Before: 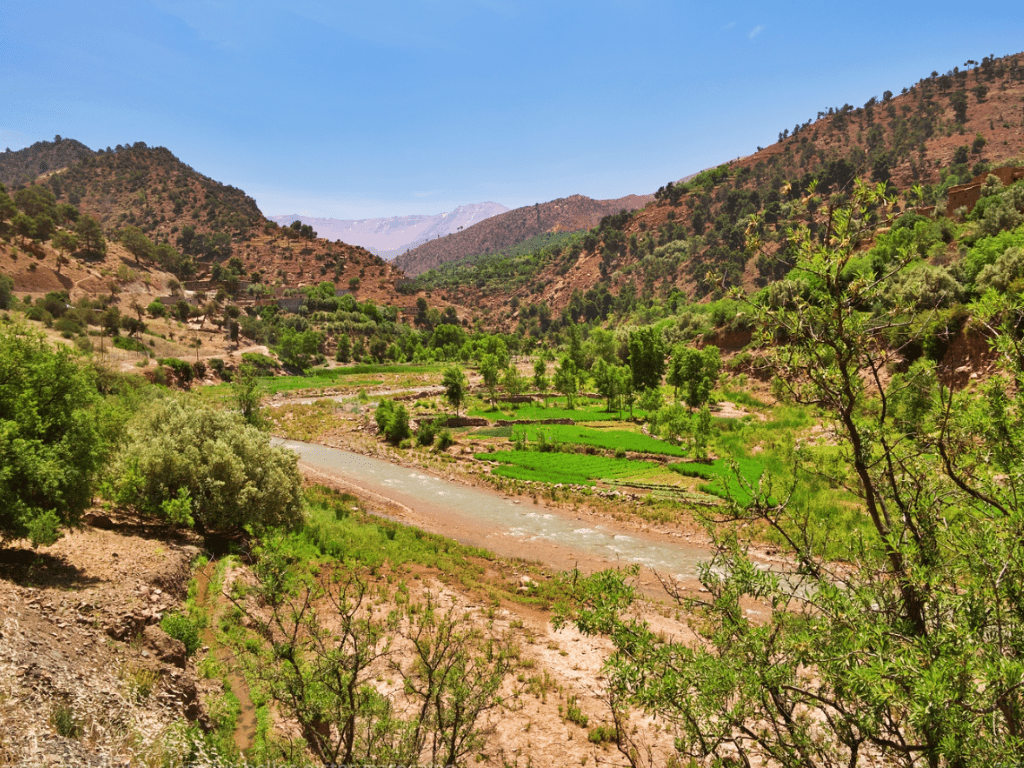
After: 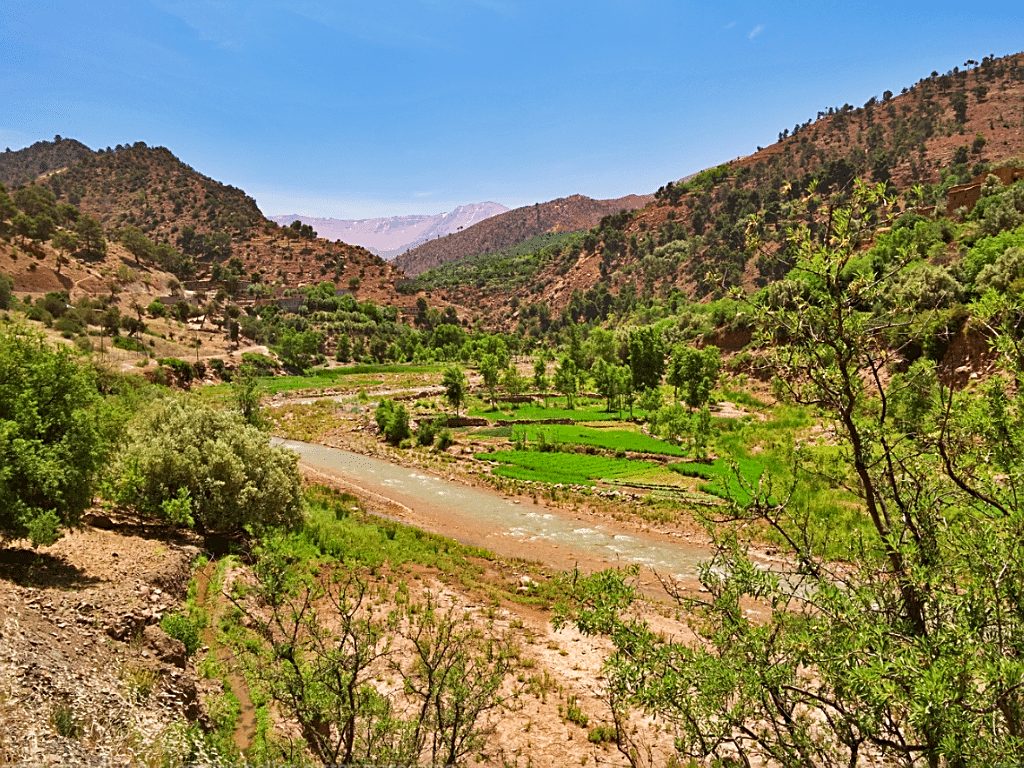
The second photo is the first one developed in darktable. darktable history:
haze removal: strength 0.285, distance 0.249, compatibility mode true, adaptive false
sharpen: on, module defaults
